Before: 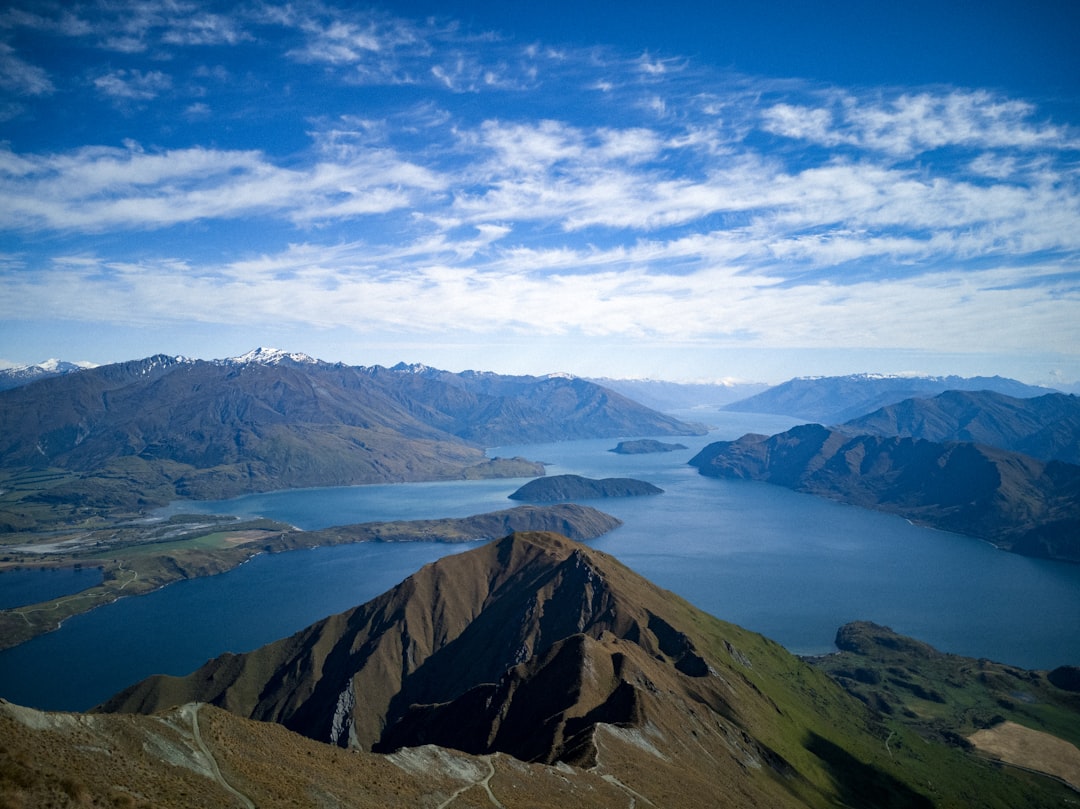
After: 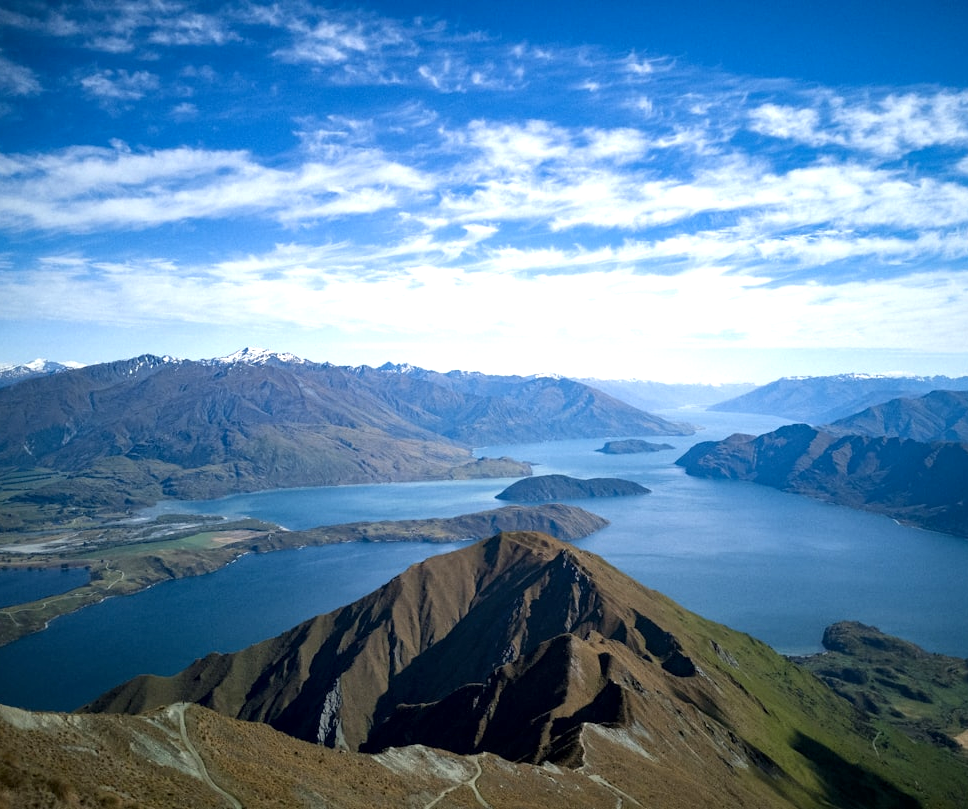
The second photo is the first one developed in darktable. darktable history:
exposure: black level correction 0, exposure 0.5 EV, compensate exposure bias true, compensate highlight preservation false
crop and rotate: left 1.289%, right 9.066%
local contrast: mode bilateral grid, contrast 20, coarseness 51, detail 119%, midtone range 0.2
